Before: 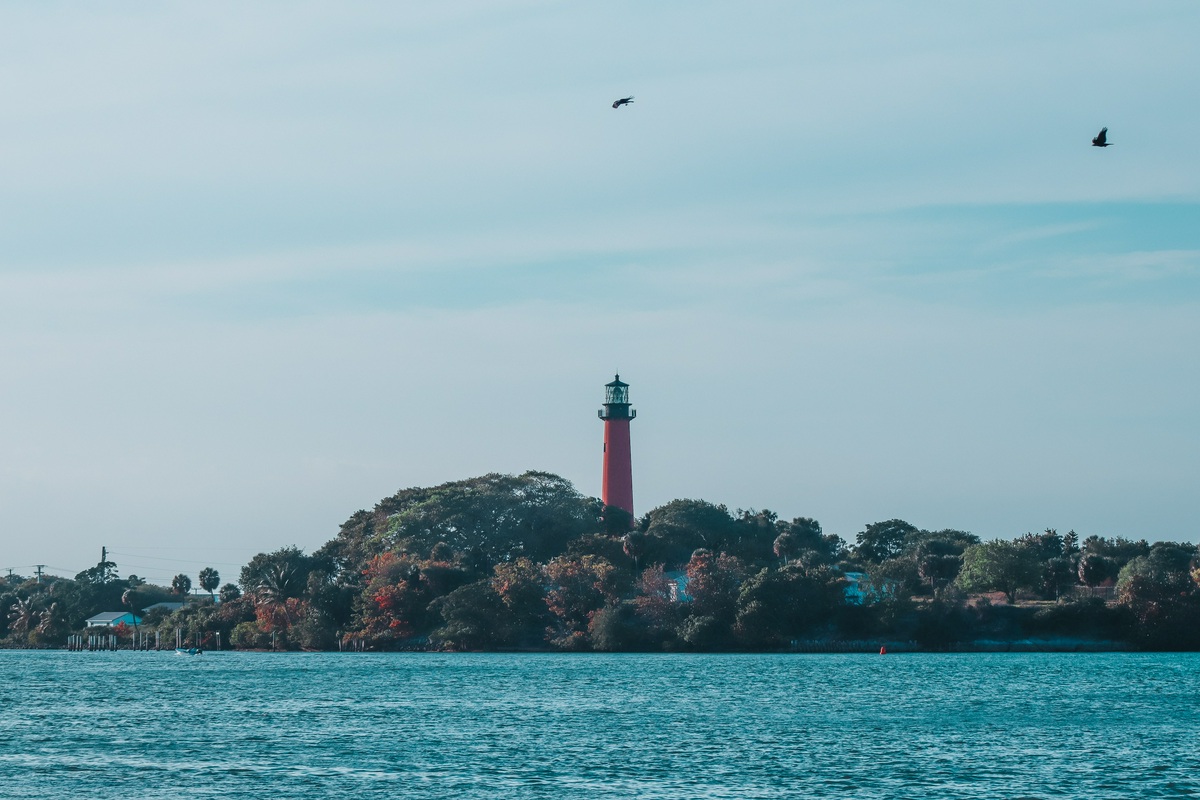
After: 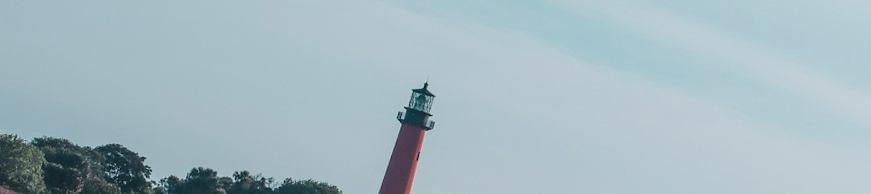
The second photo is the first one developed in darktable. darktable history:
contrast brightness saturation: saturation -0.17
crop and rotate: angle 16.12°, top 30.835%, bottom 35.653%
